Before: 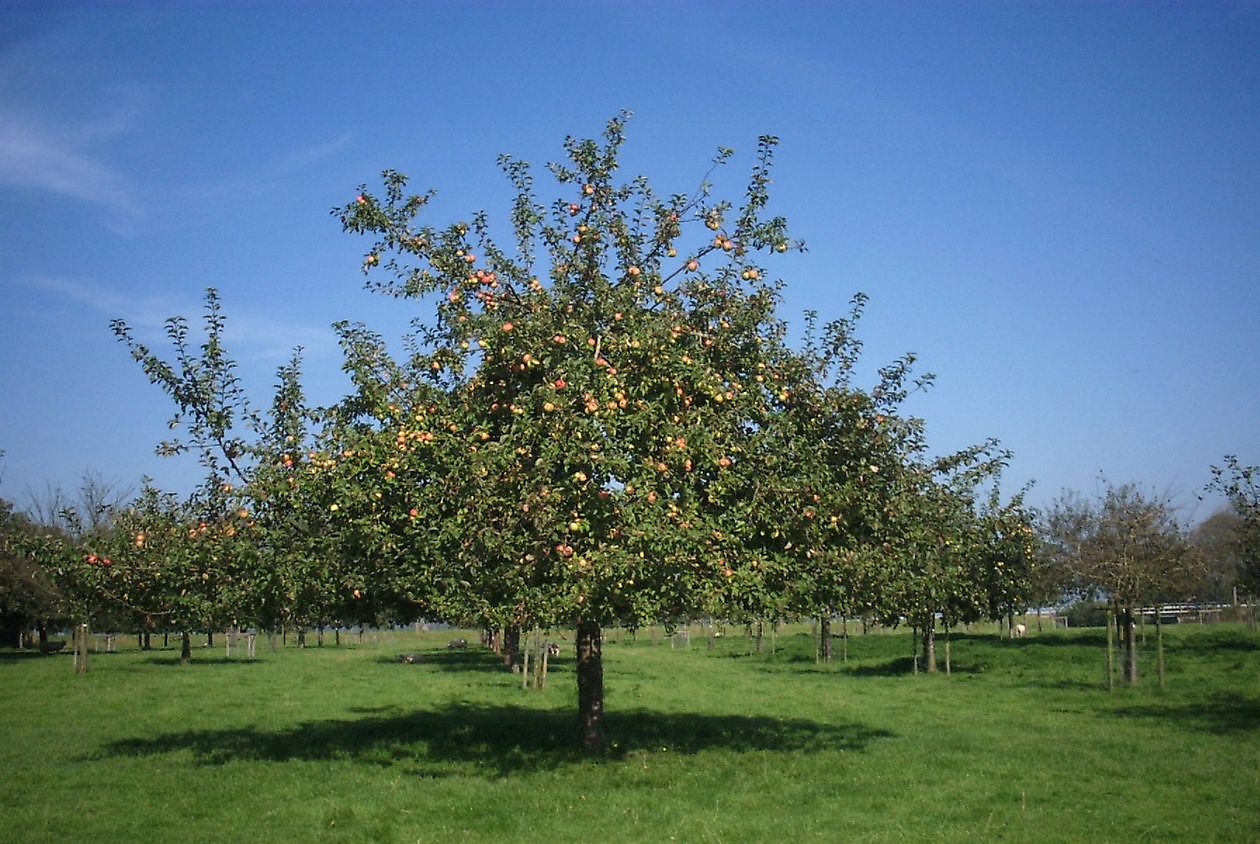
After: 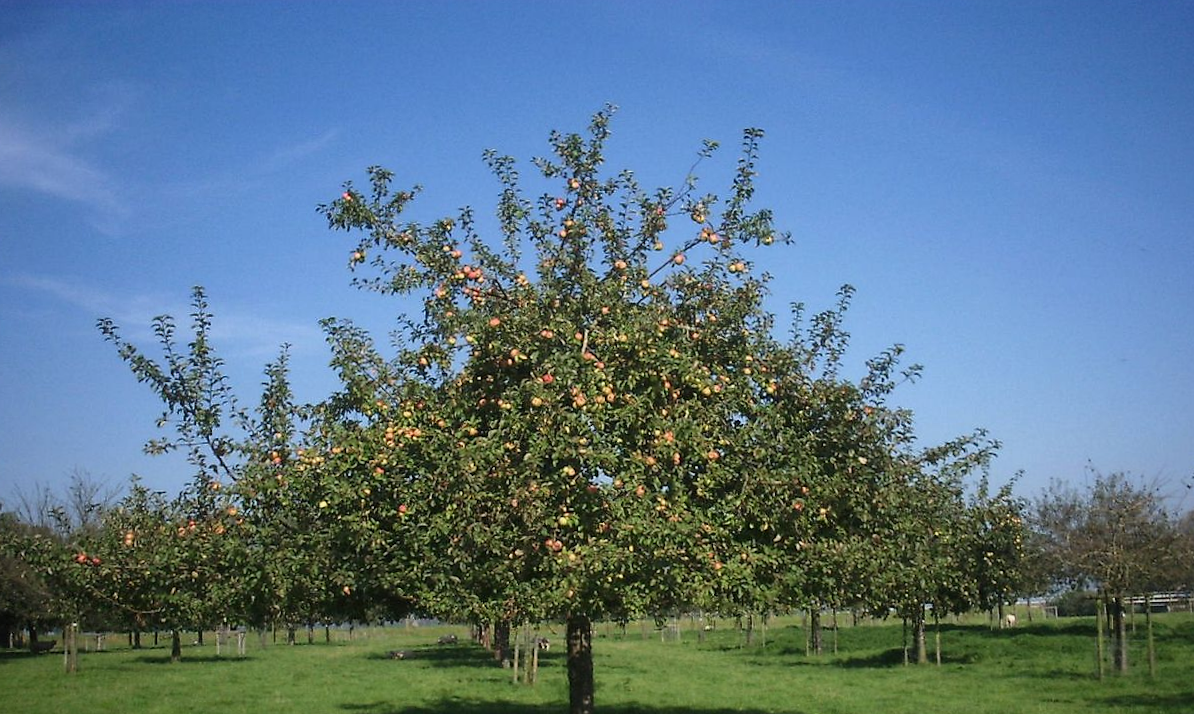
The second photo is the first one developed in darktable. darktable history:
contrast equalizer: octaves 7, y [[0.6 ×6], [0.55 ×6], [0 ×6], [0 ×6], [0 ×6]], mix -0.196
crop and rotate: angle 0.559°, left 0.282%, right 3.51%, bottom 14.104%
local contrast: mode bilateral grid, contrast 20, coarseness 51, detail 119%, midtone range 0.2
